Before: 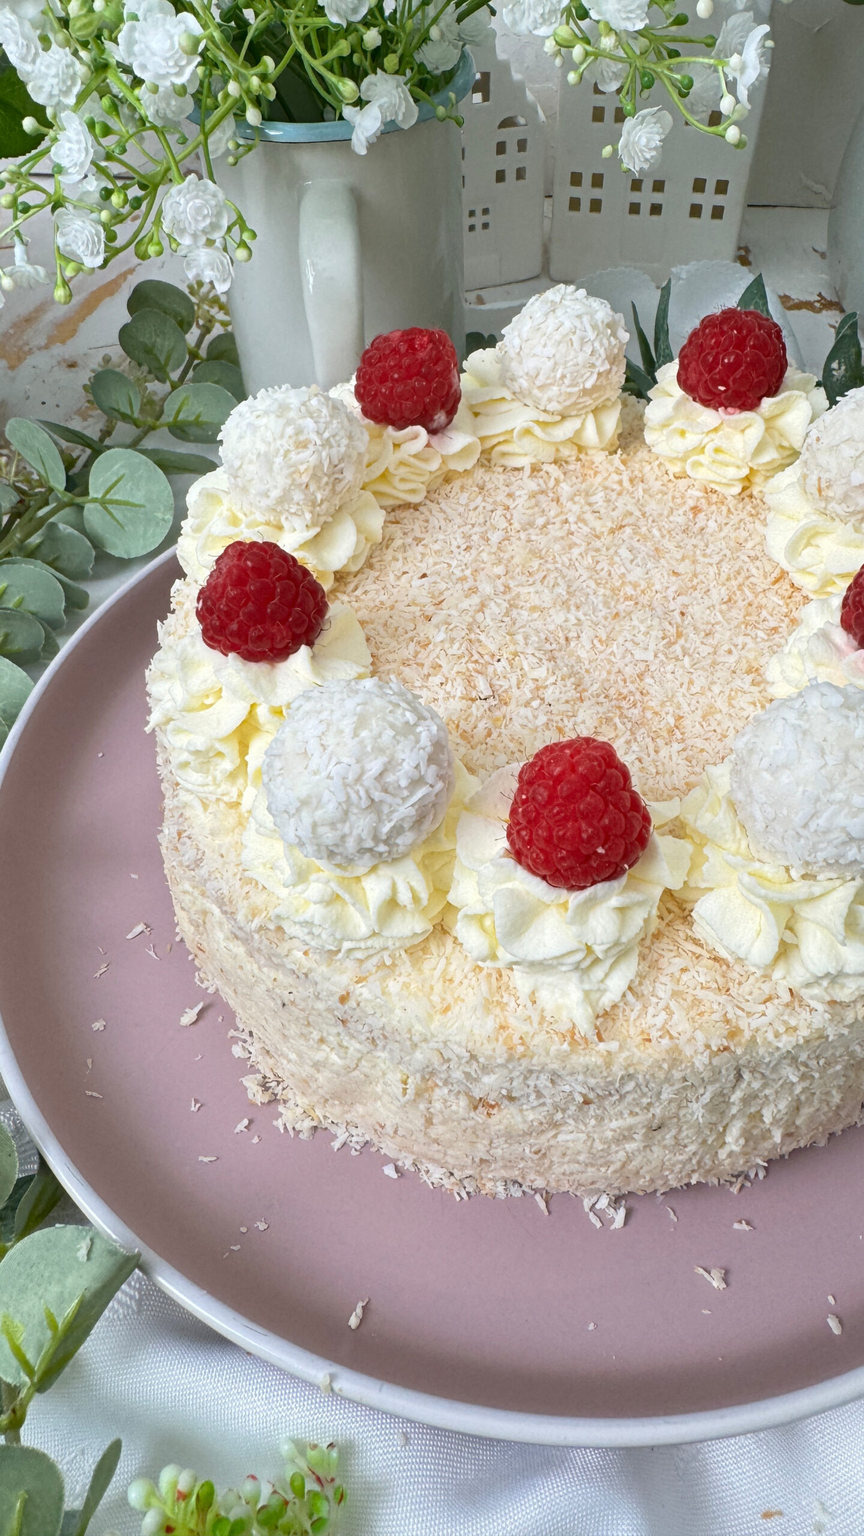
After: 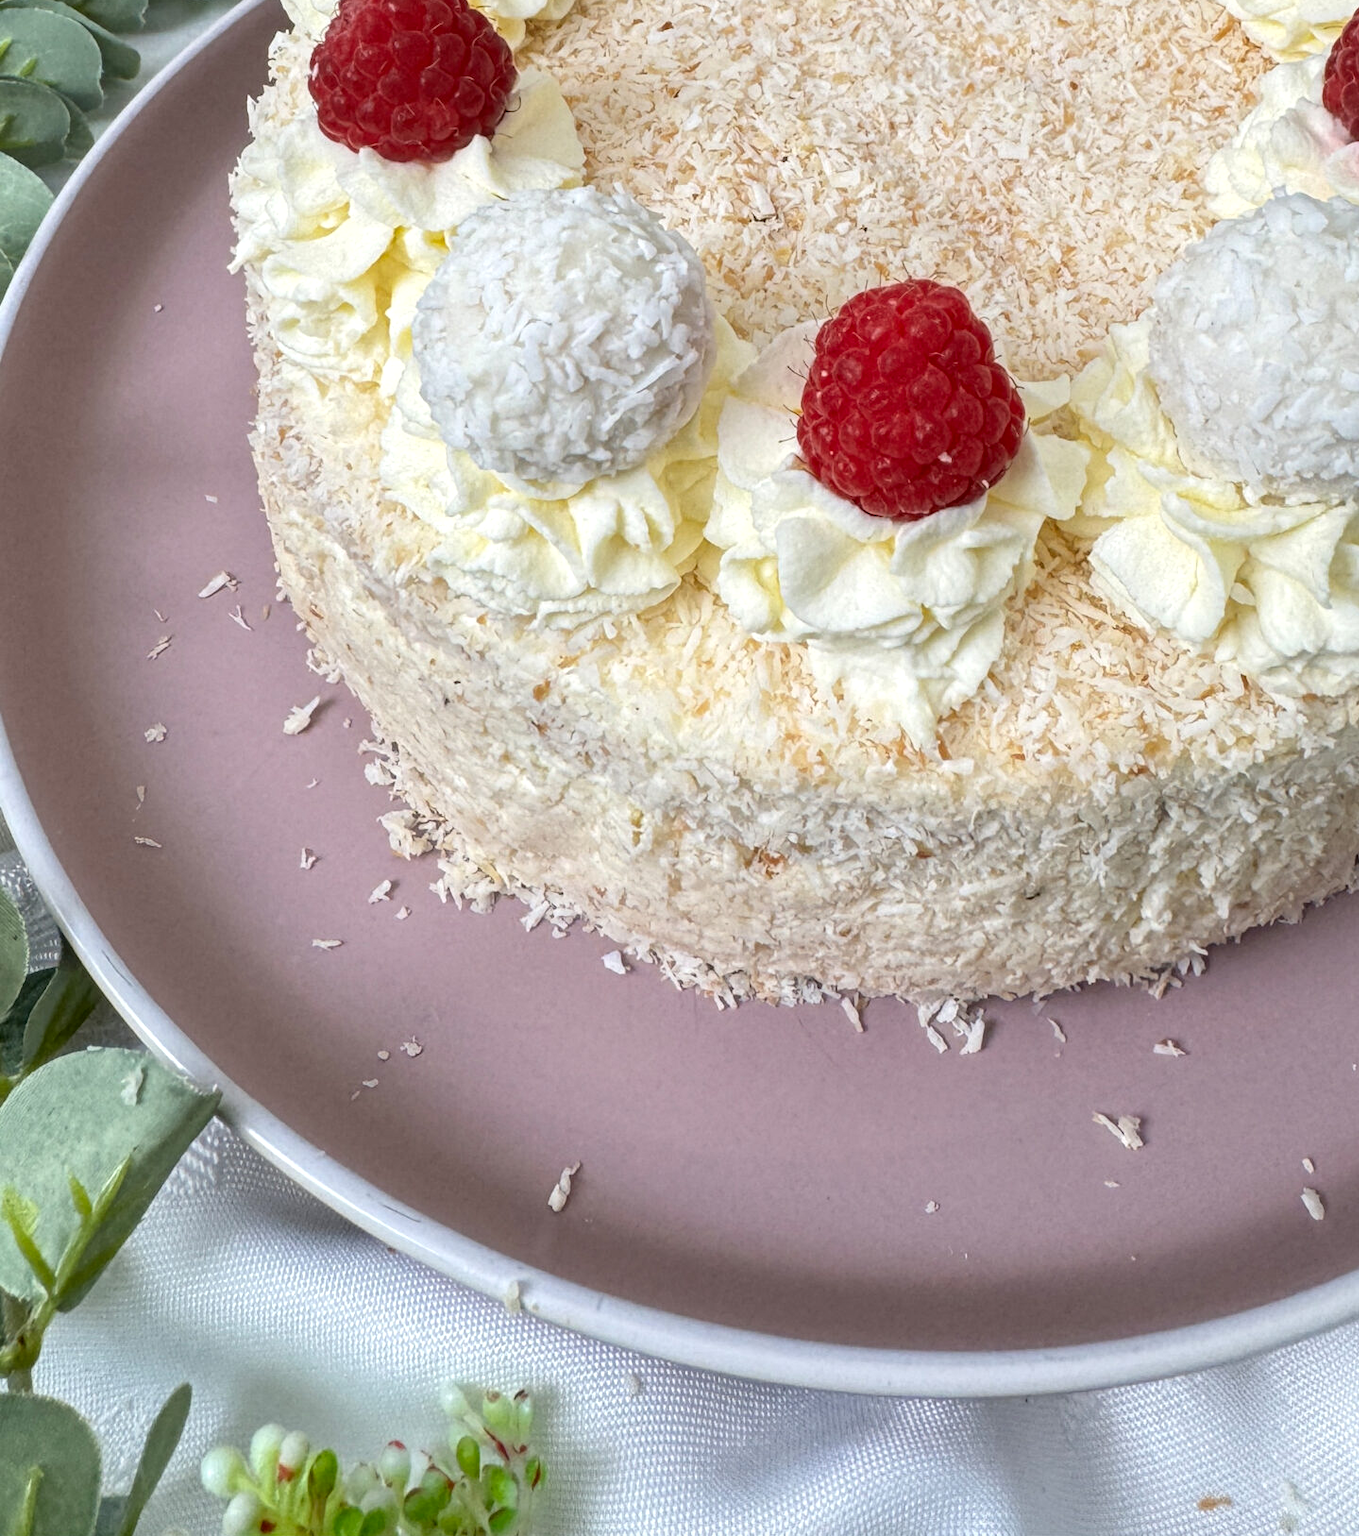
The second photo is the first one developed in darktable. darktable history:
crop and rotate: top 36.435%
local contrast: detail 130%
